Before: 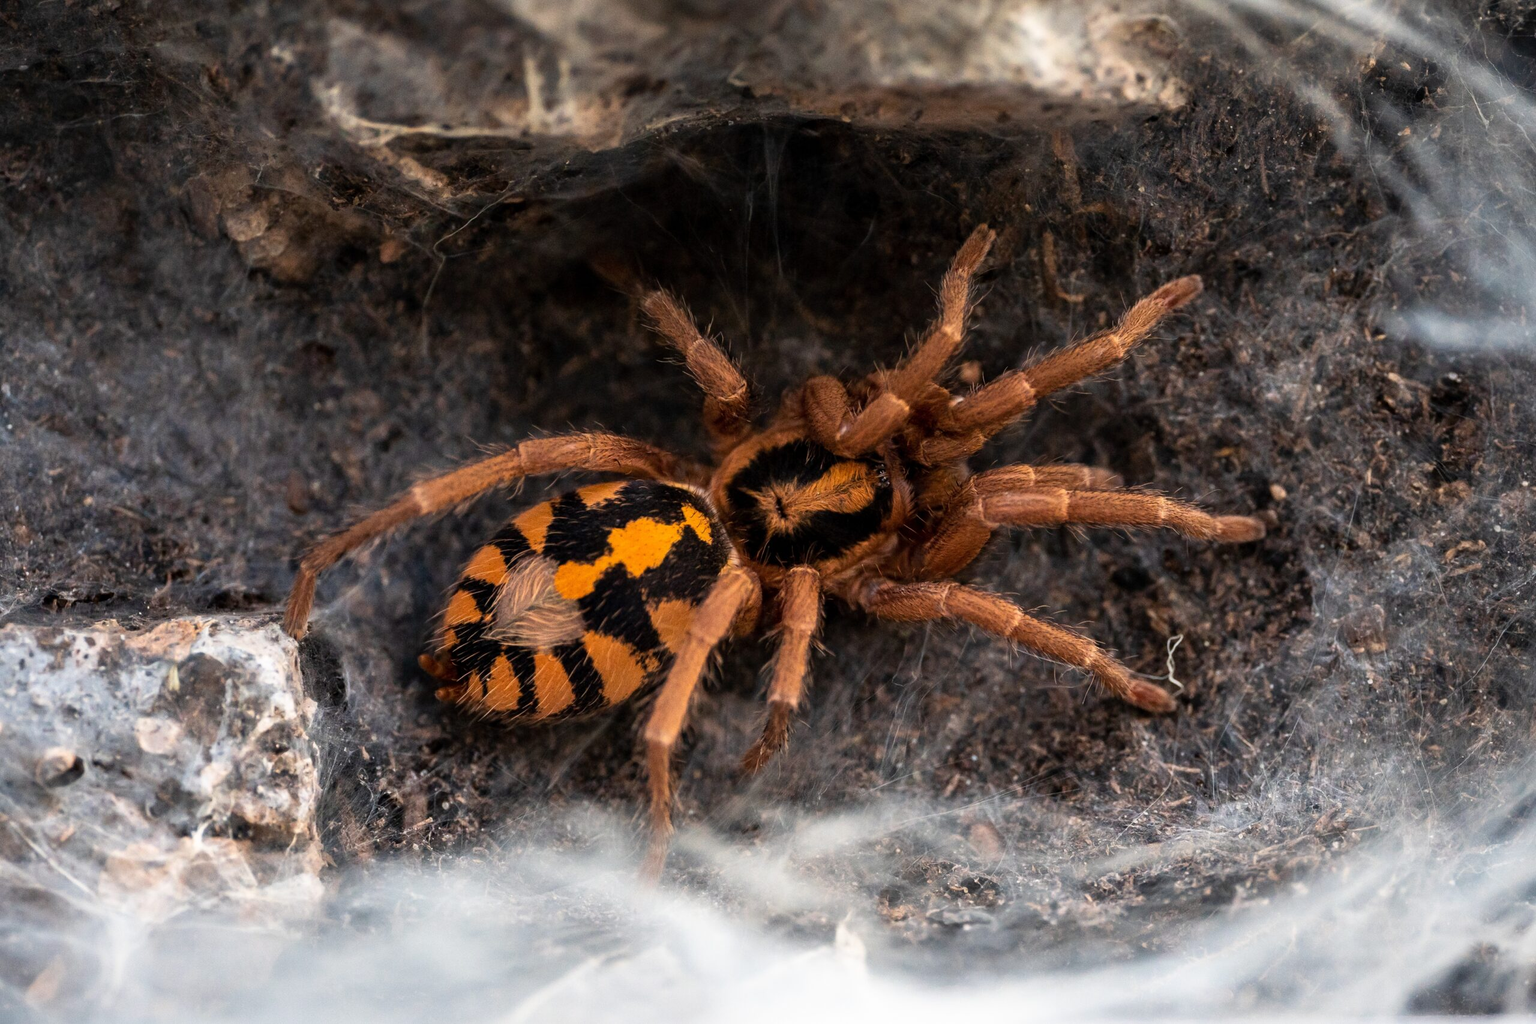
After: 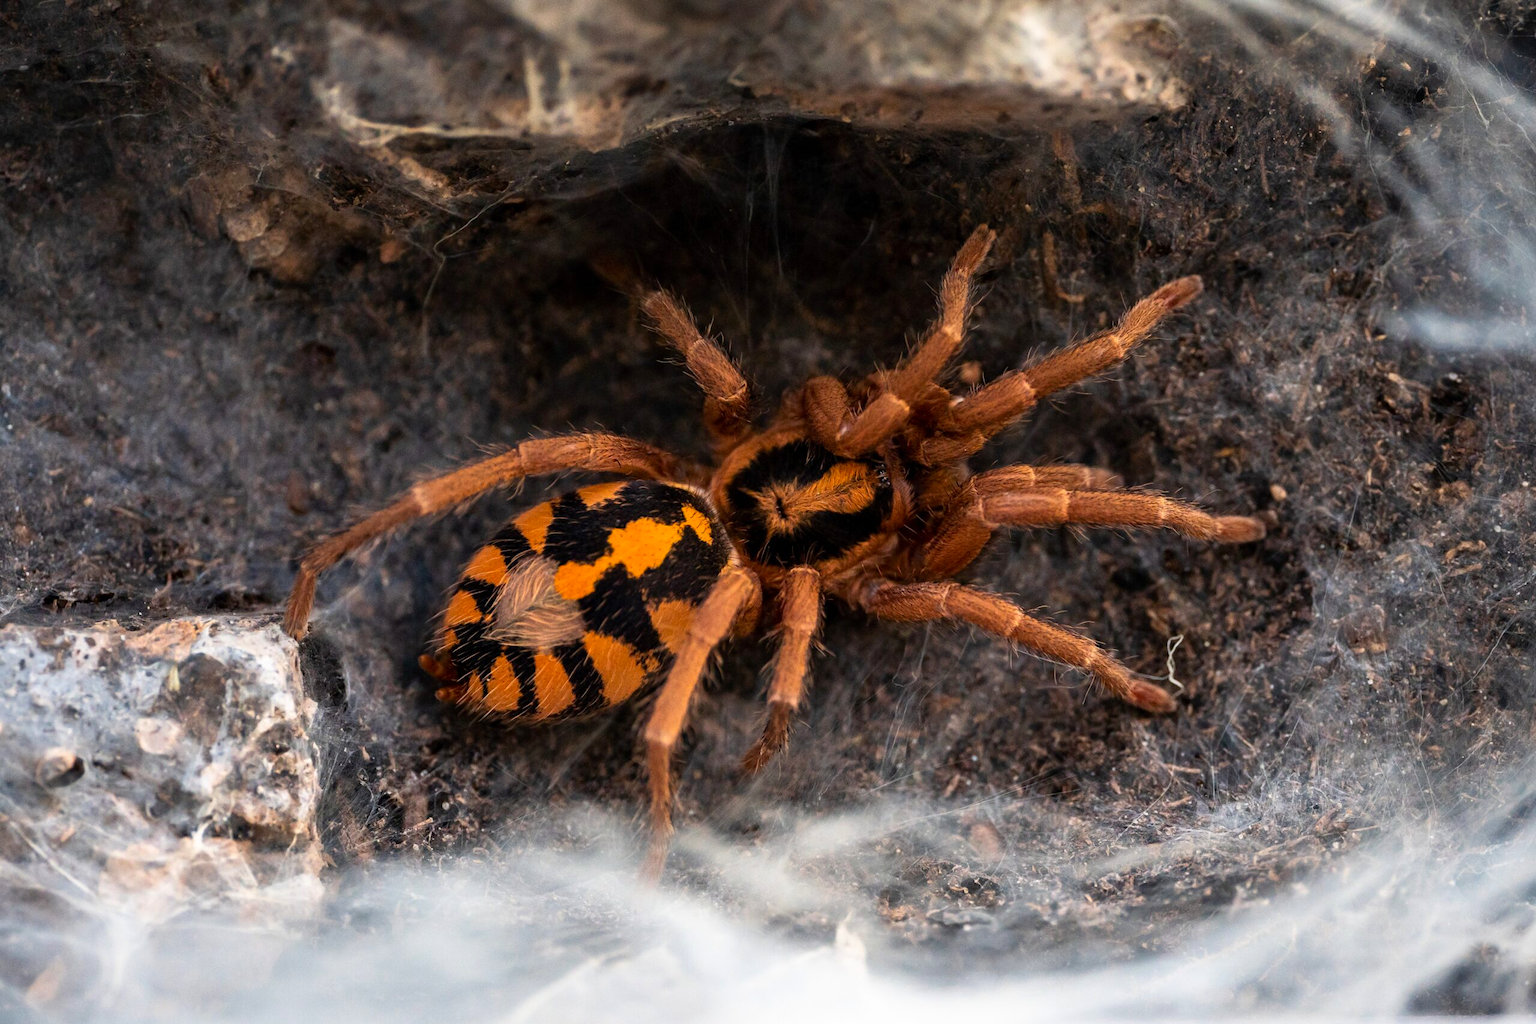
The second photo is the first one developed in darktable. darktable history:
contrast brightness saturation: contrast 0.039, saturation 0.165
